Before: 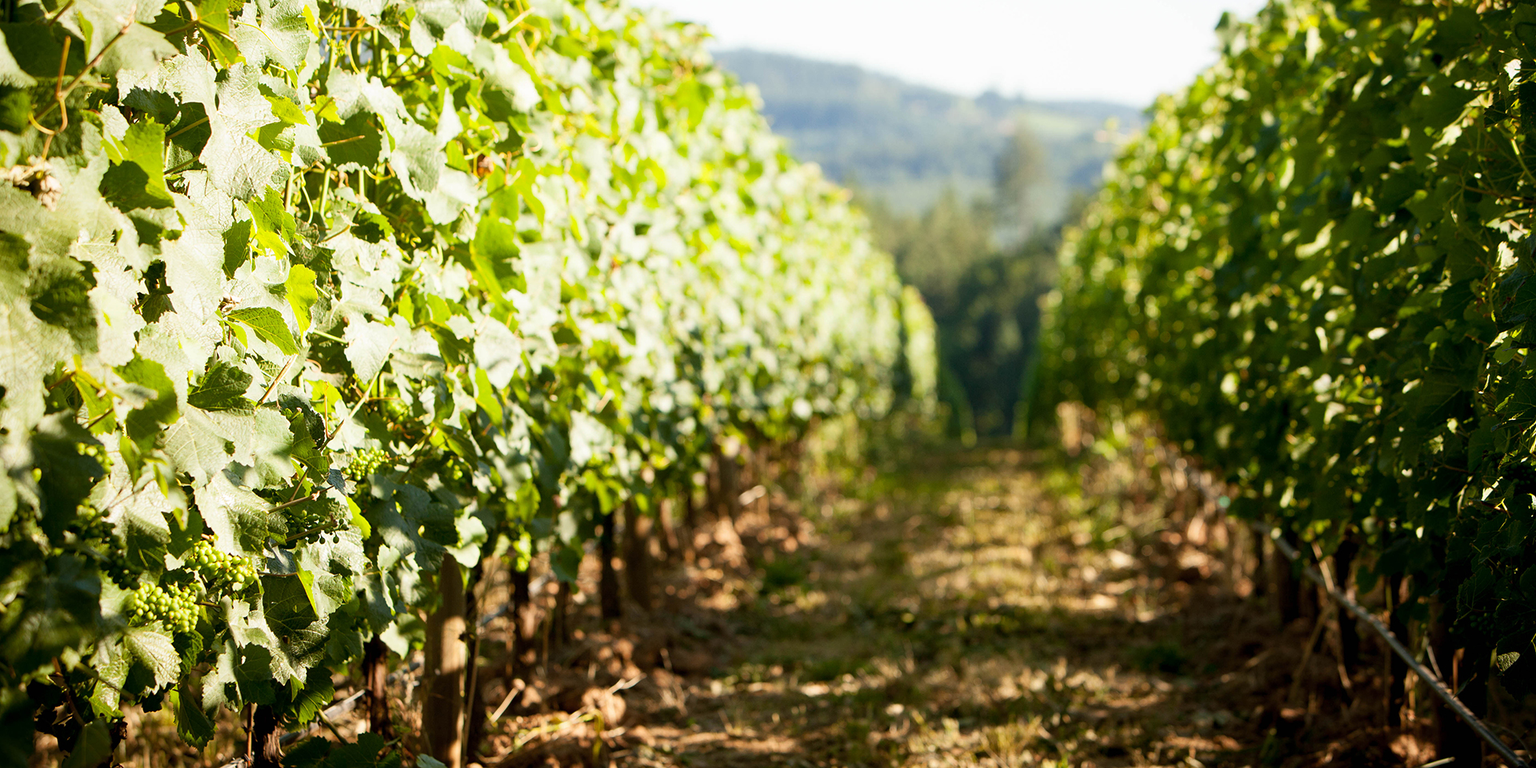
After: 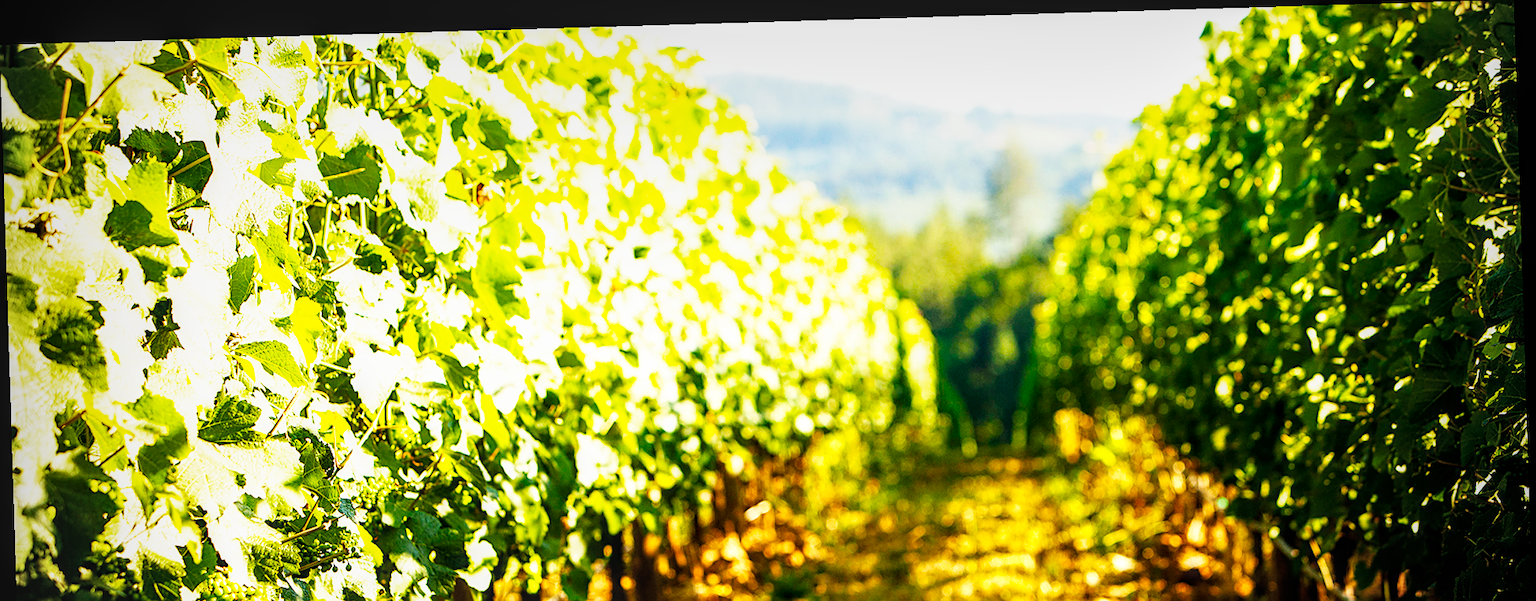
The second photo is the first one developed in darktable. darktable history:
base curve: curves: ch0 [(0, 0) (0.007, 0.004) (0.027, 0.03) (0.046, 0.07) (0.207, 0.54) (0.442, 0.872) (0.673, 0.972) (1, 1)], preserve colors none
rotate and perspective: rotation -1.77°, lens shift (horizontal) 0.004, automatic cropping off
crop: bottom 24.988%
sharpen: on, module defaults
local contrast: on, module defaults
color balance rgb: linear chroma grading › global chroma 15%, perceptual saturation grading › global saturation 30%
vignetting: on, module defaults
